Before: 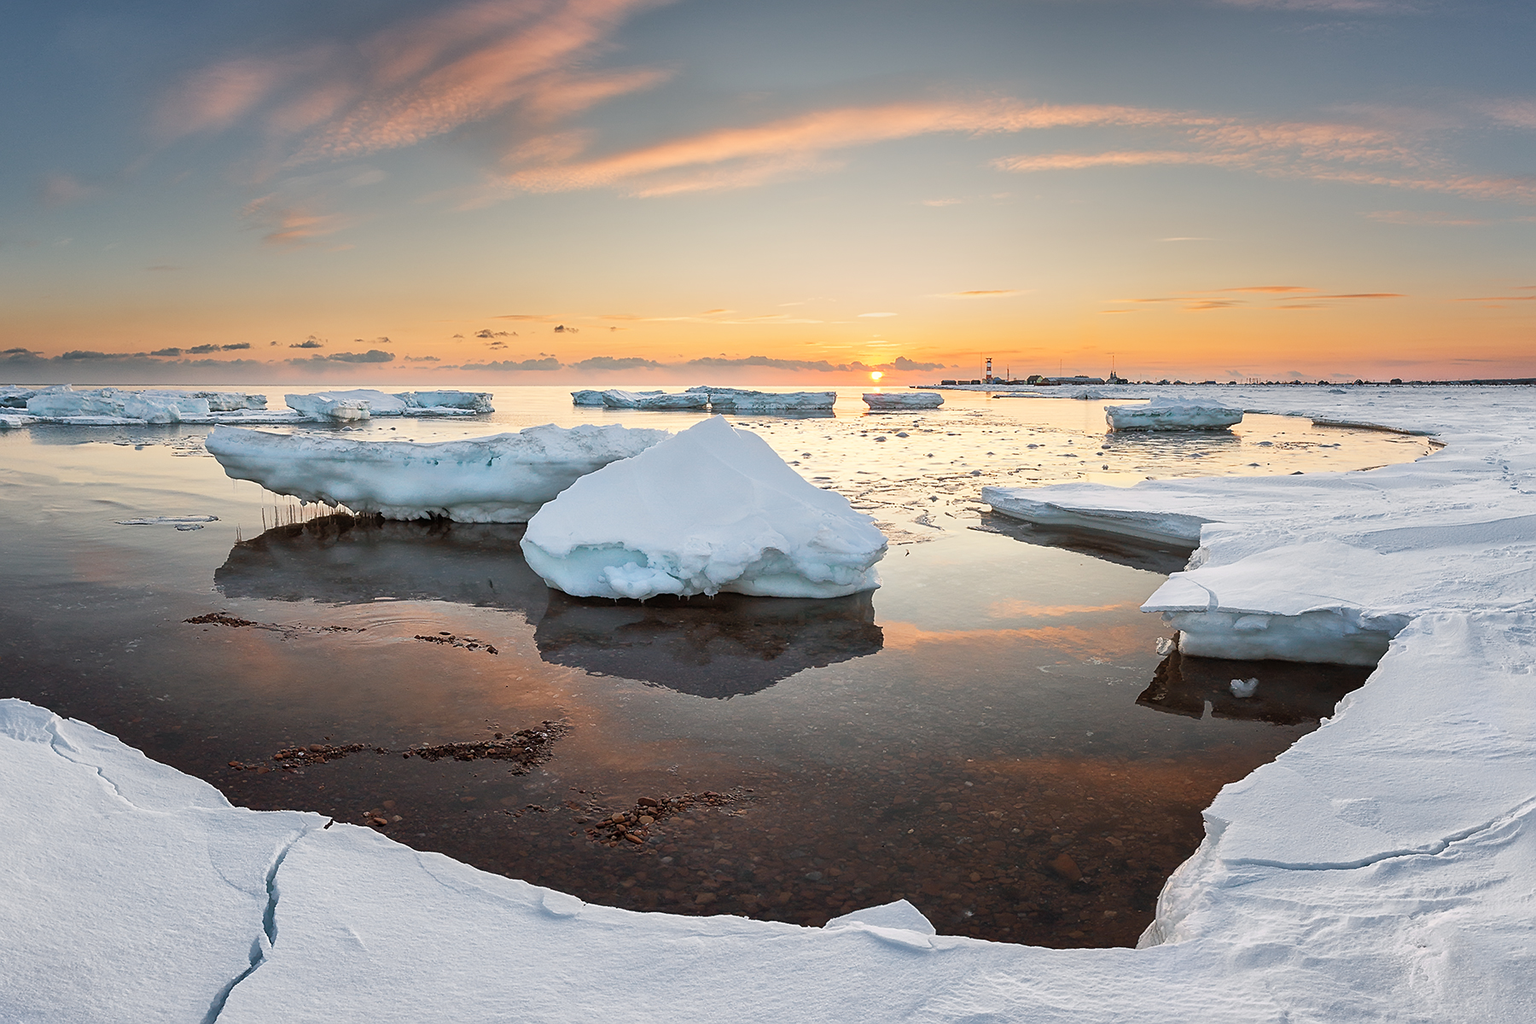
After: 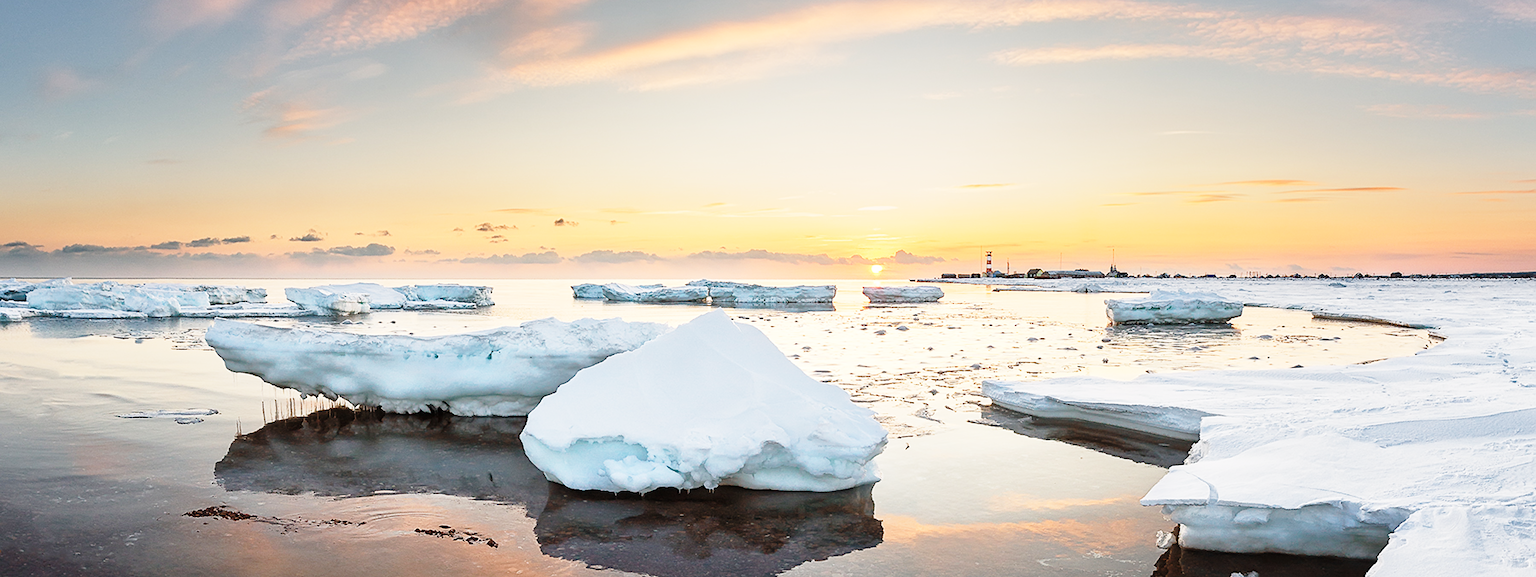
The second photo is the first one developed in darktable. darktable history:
base curve: curves: ch0 [(0, 0) (0.028, 0.03) (0.121, 0.232) (0.46, 0.748) (0.859, 0.968) (1, 1)], preserve colors none
crop and rotate: top 10.442%, bottom 33.068%
